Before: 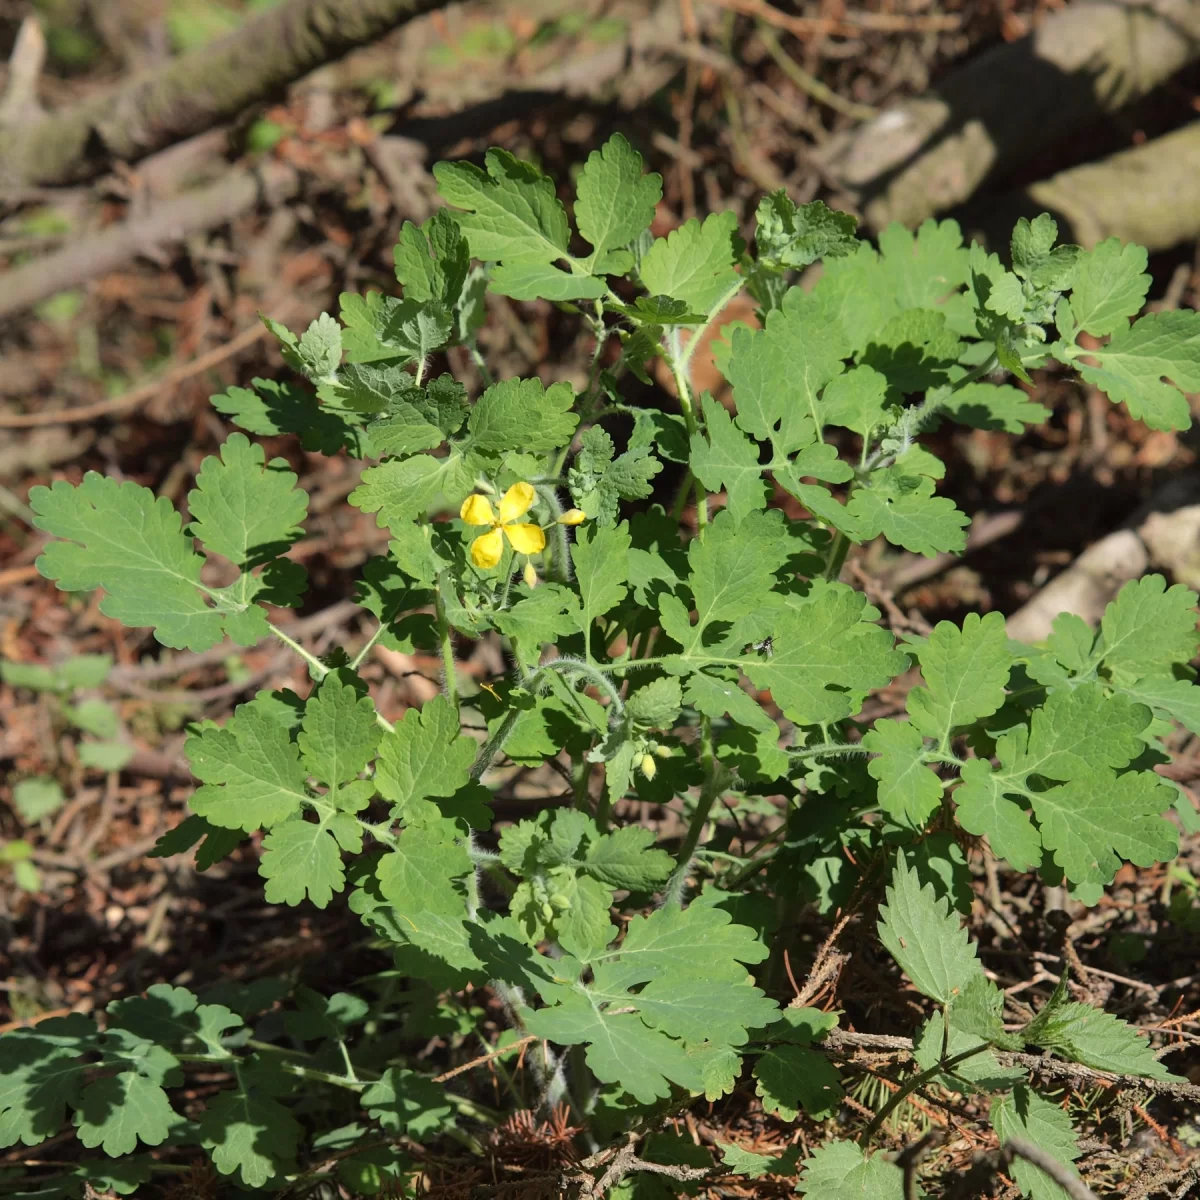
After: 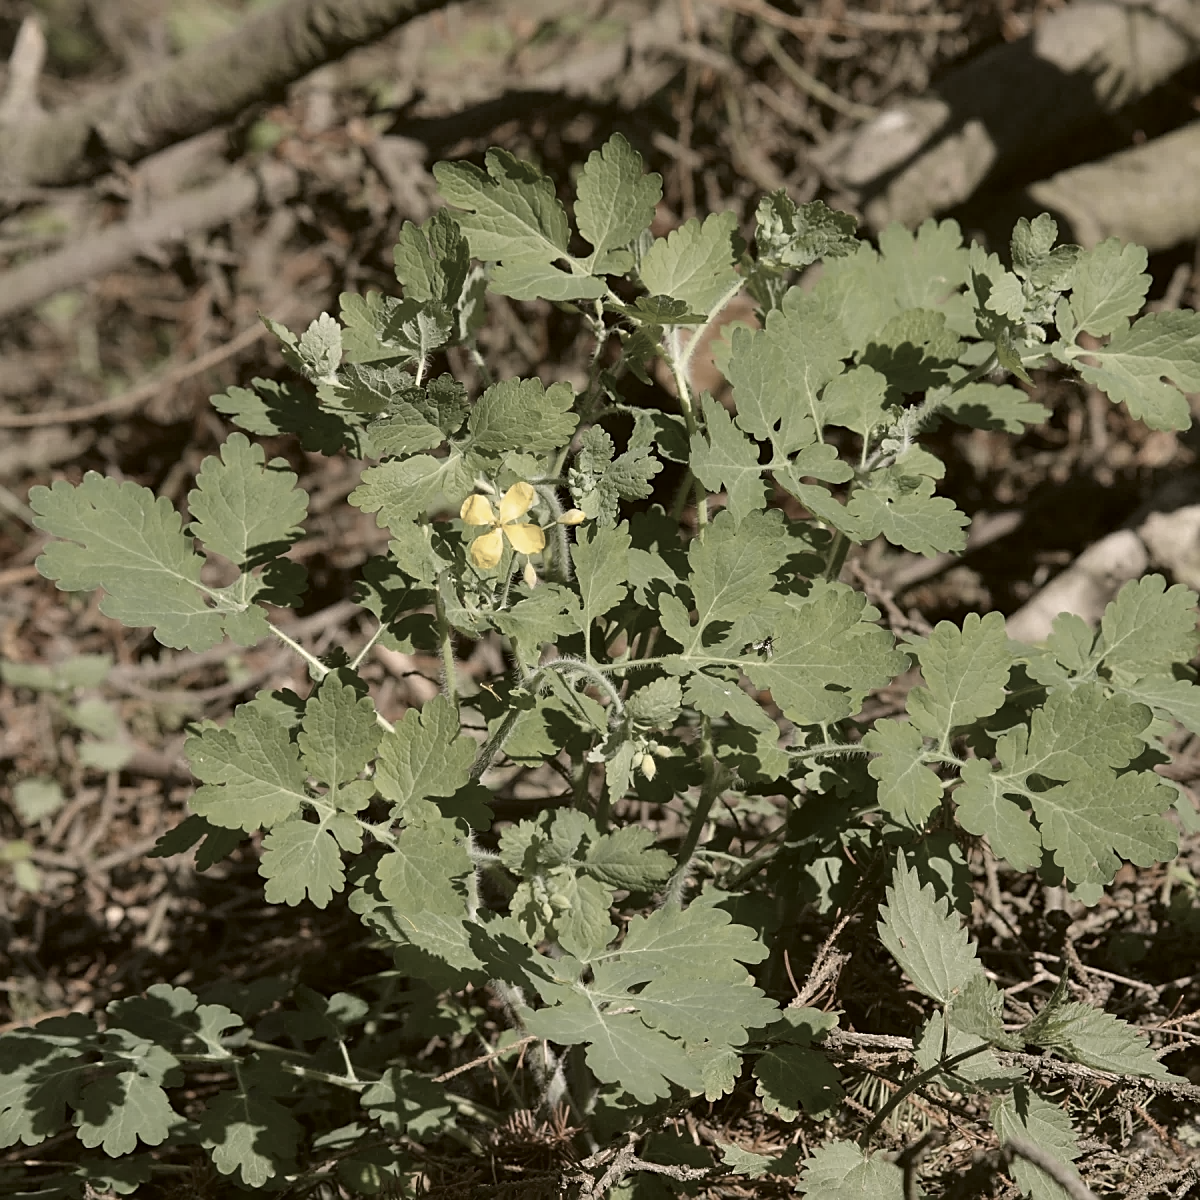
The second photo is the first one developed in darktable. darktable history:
sharpen: on, module defaults
color balance rgb: linear chroma grading › global chroma 6.519%, perceptual saturation grading › global saturation 9.652%, global vibrance 16.76%, saturation formula JzAzBz (2021)
color correction: highlights a* 8.92, highlights b* 15.13, shadows a* -0.58, shadows b* 26.63
color zones: curves: ch1 [(0, 0.153) (0.143, 0.15) (0.286, 0.151) (0.429, 0.152) (0.571, 0.152) (0.714, 0.151) (0.857, 0.151) (1, 0.153)]
